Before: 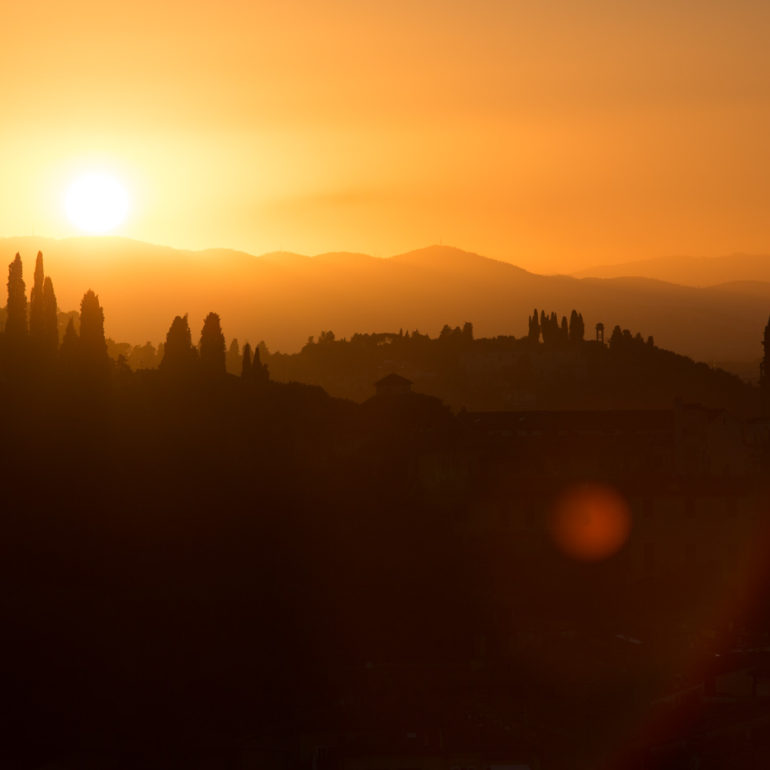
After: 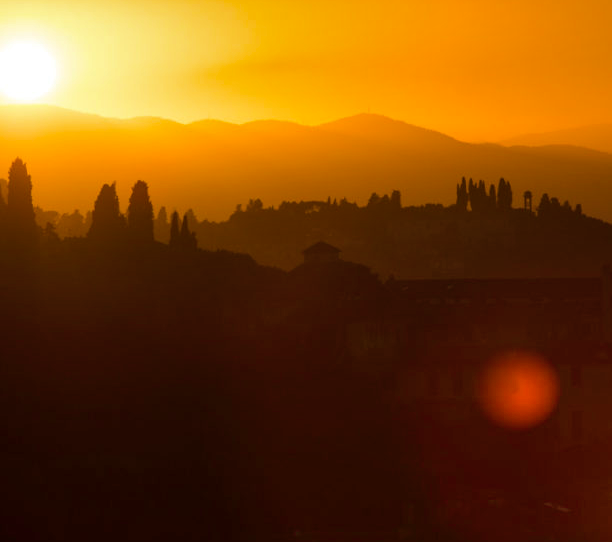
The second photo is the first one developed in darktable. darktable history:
crop: left 9.451%, top 17.209%, right 11.063%, bottom 12.384%
shadows and highlights: soften with gaussian
color balance rgb: shadows lift › luminance -20.229%, perceptual saturation grading › global saturation 14.835%, global vibrance 20%
